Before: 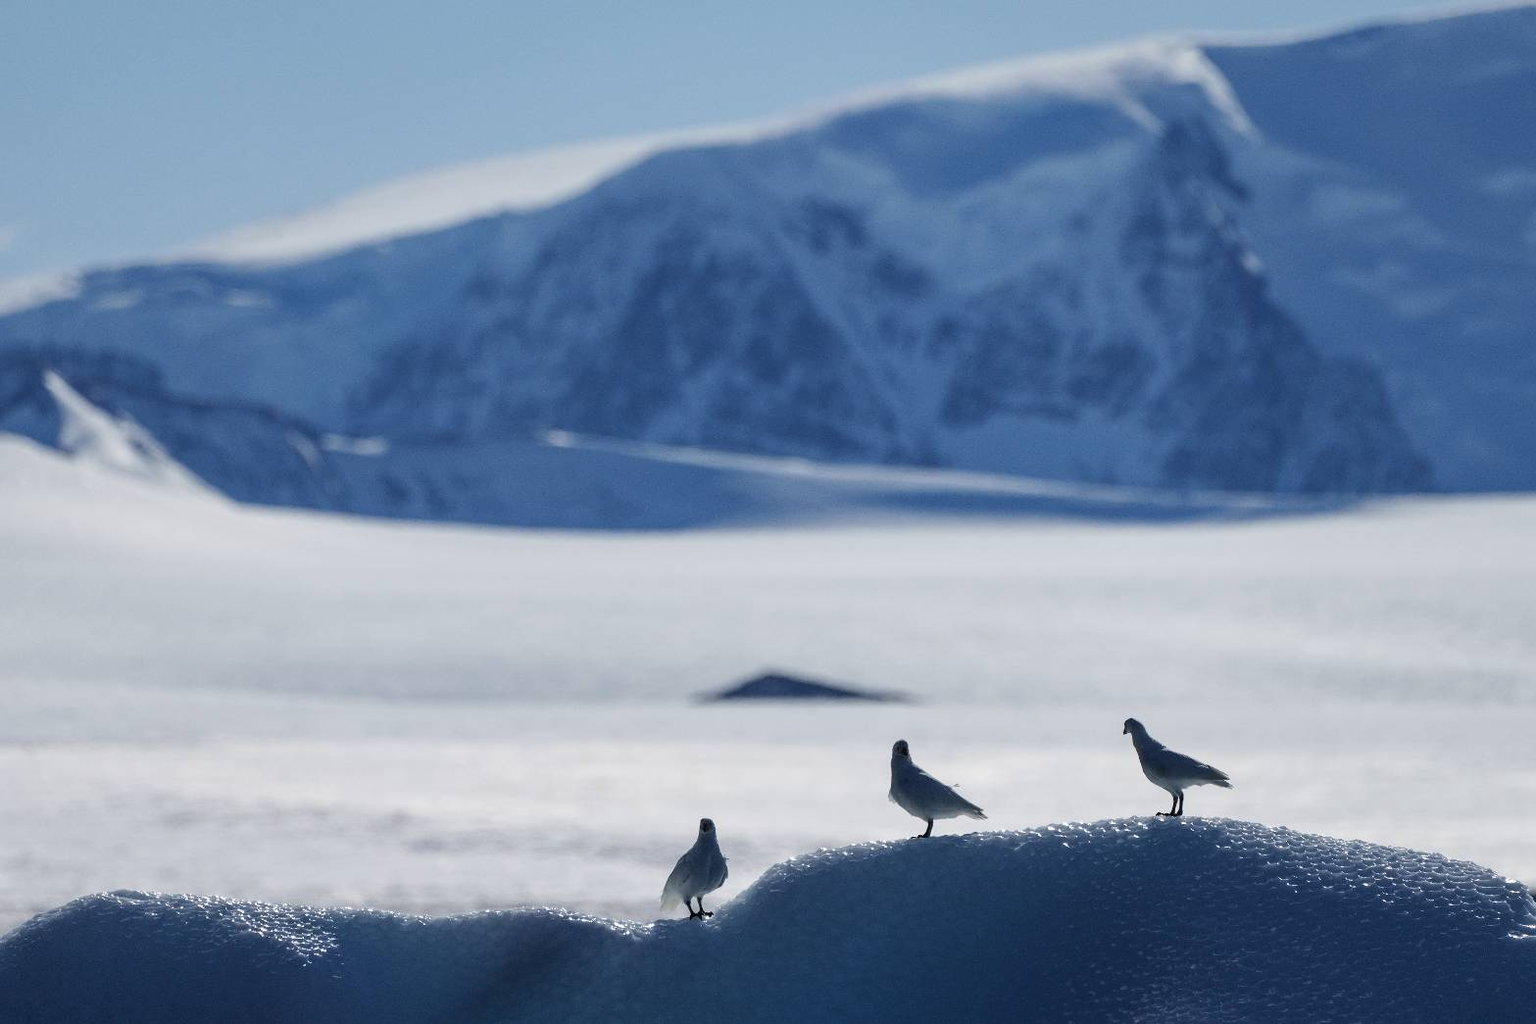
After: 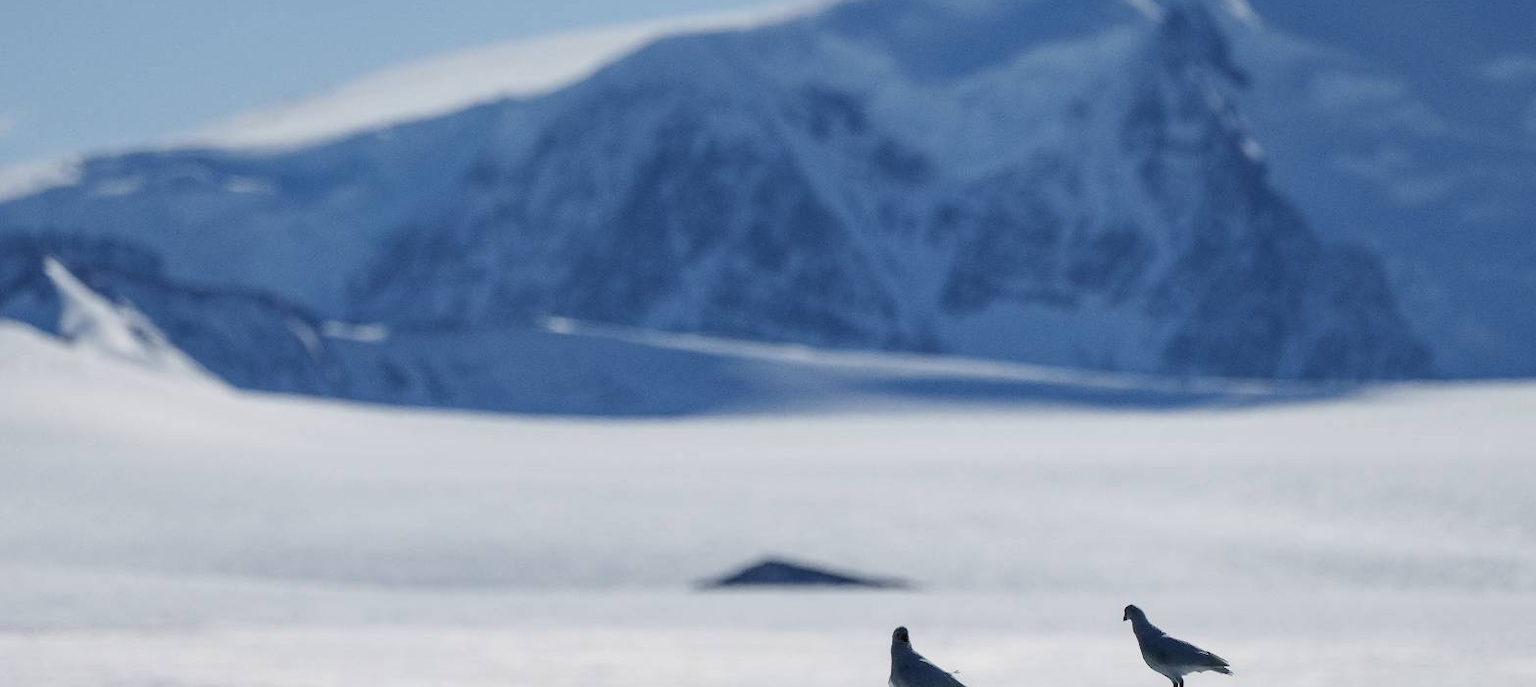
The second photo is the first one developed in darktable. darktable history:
crop: top 11.152%, bottom 21.765%
filmic rgb: black relative exposure -16 EV, white relative exposure 2.94 EV, hardness 10, color science v6 (2022)
